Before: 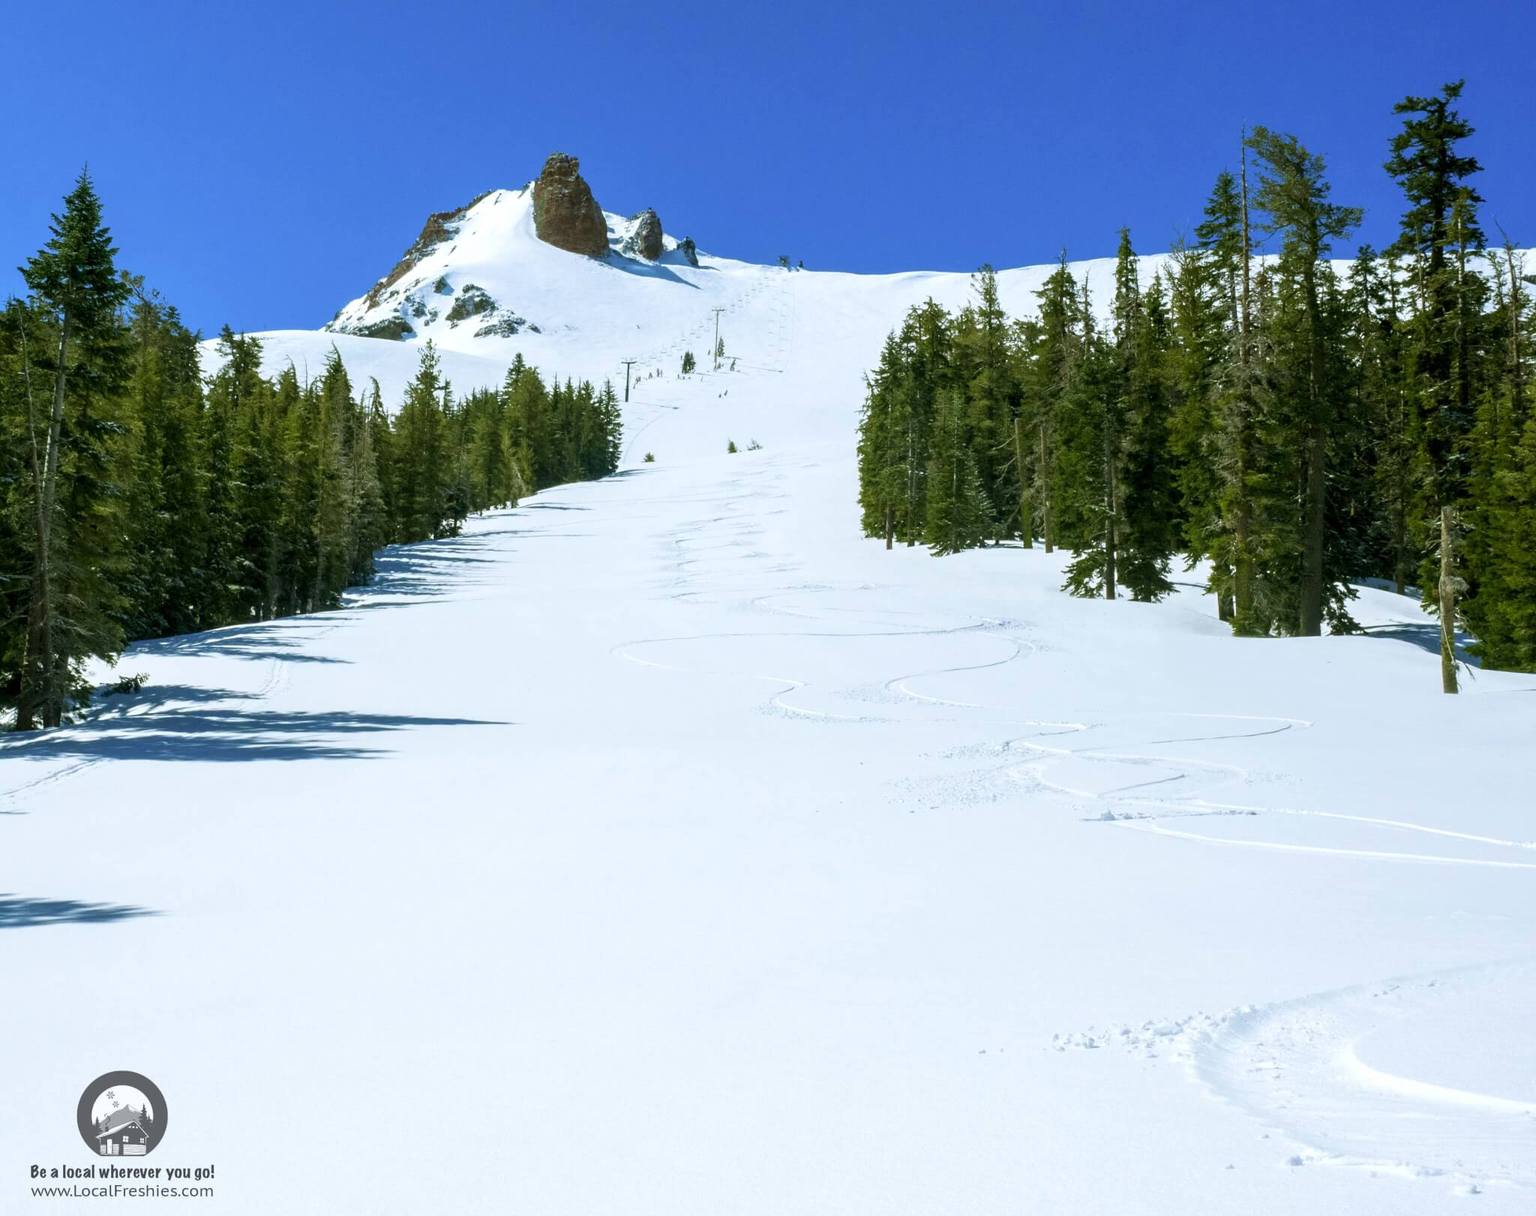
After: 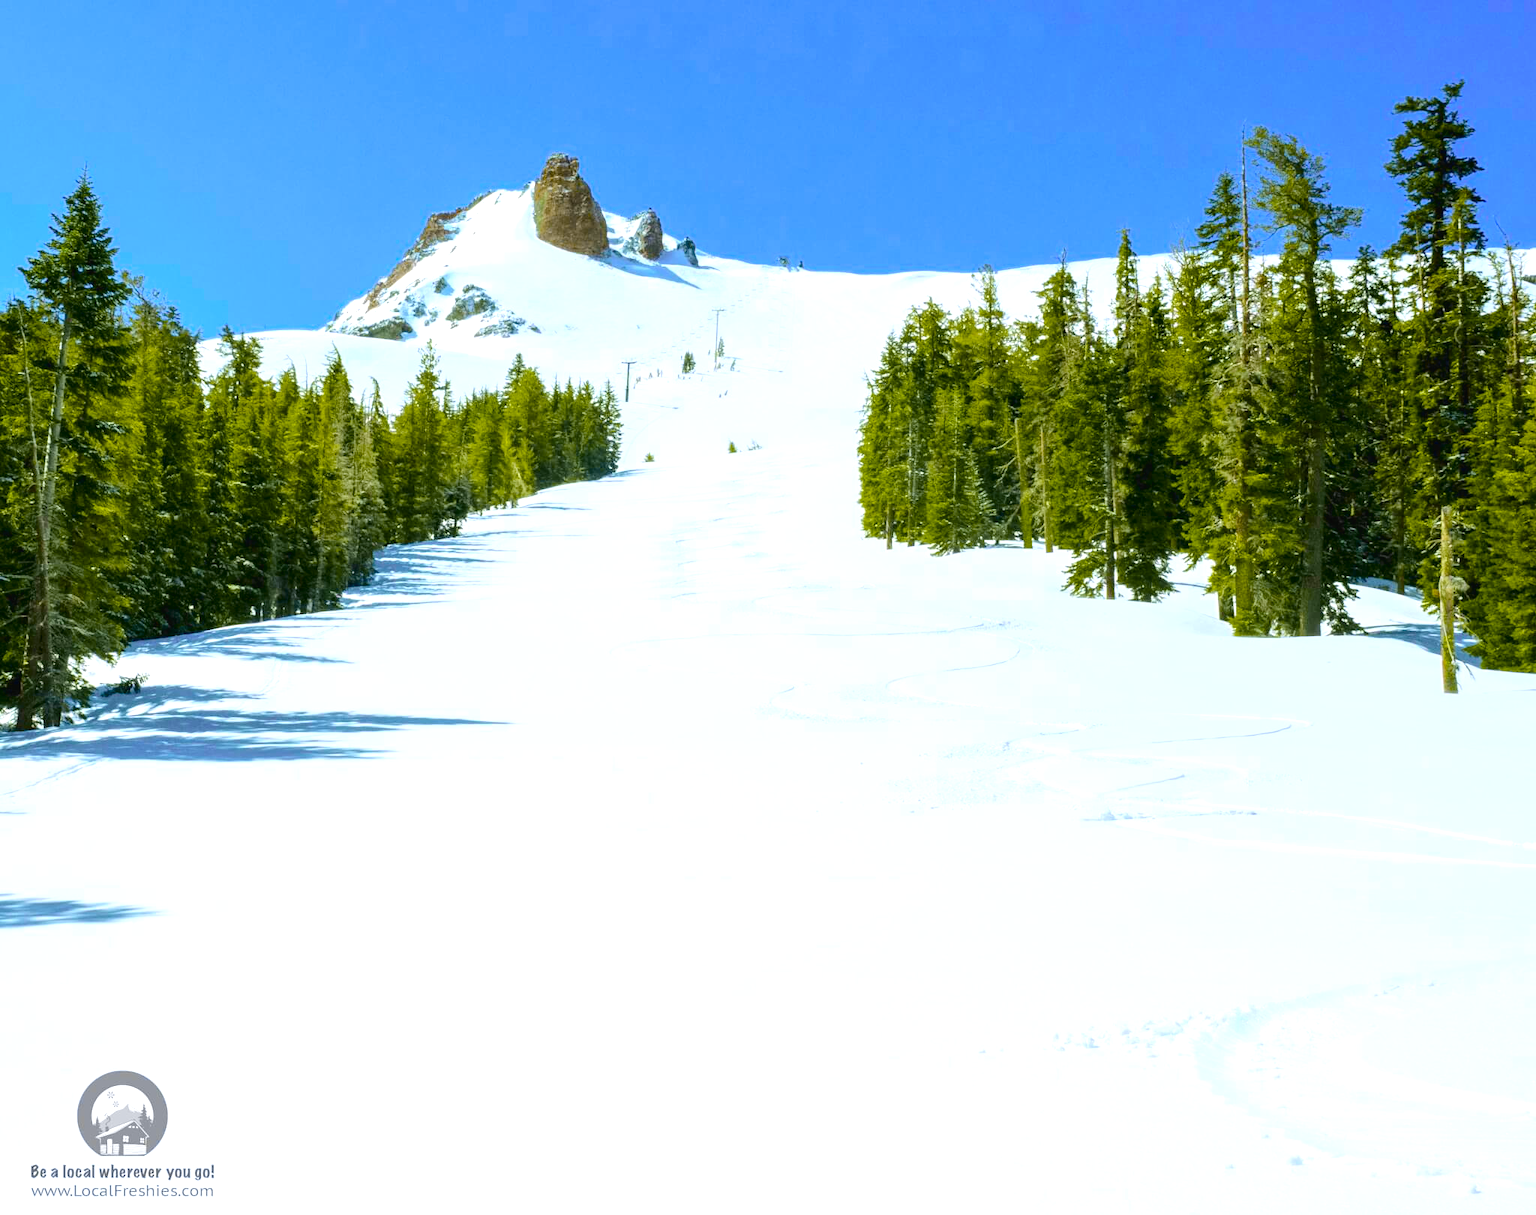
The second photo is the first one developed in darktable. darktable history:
tone curve: curves: ch0 [(0, 0.01) (0.097, 0.07) (0.204, 0.173) (0.447, 0.517) (0.539, 0.624) (0.733, 0.791) (0.879, 0.898) (1, 0.98)]; ch1 [(0, 0) (0.393, 0.415) (0.447, 0.448) (0.485, 0.494) (0.523, 0.509) (0.545, 0.541) (0.574, 0.561) (0.648, 0.674) (1, 1)]; ch2 [(0, 0) (0.369, 0.388) (0.449, 0.431) (0.499, 0.5) (0.521, 0.51) (0.53, 0.54) (0.564, 0.569) (0.674, 0.735) (1, 1)], color space Lab, independent channels, preserve colors none
color balance rgb: perceptual saturation grading › global saturation 37.106%, contrast -10.345%
exposure: black level correction -0.001, exposure 0.909 EV, compensate highlight preservation false
